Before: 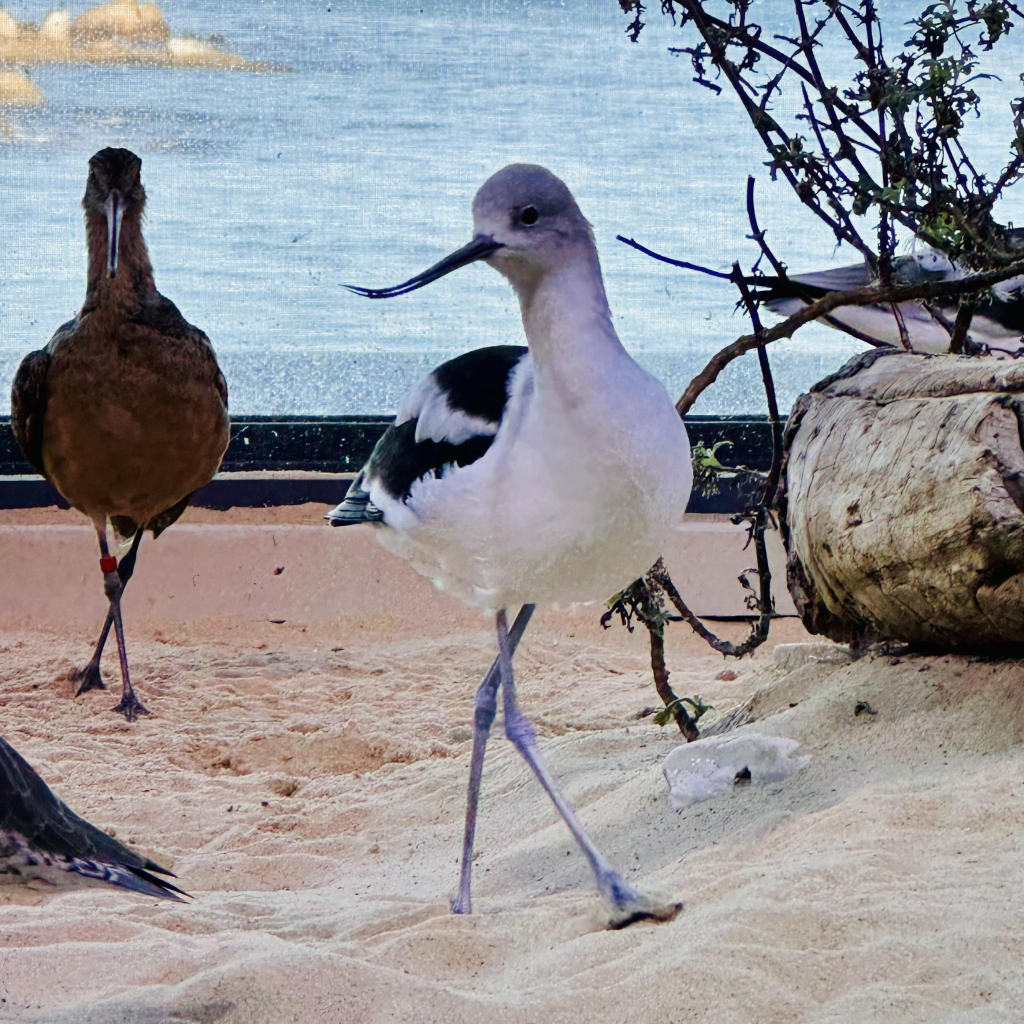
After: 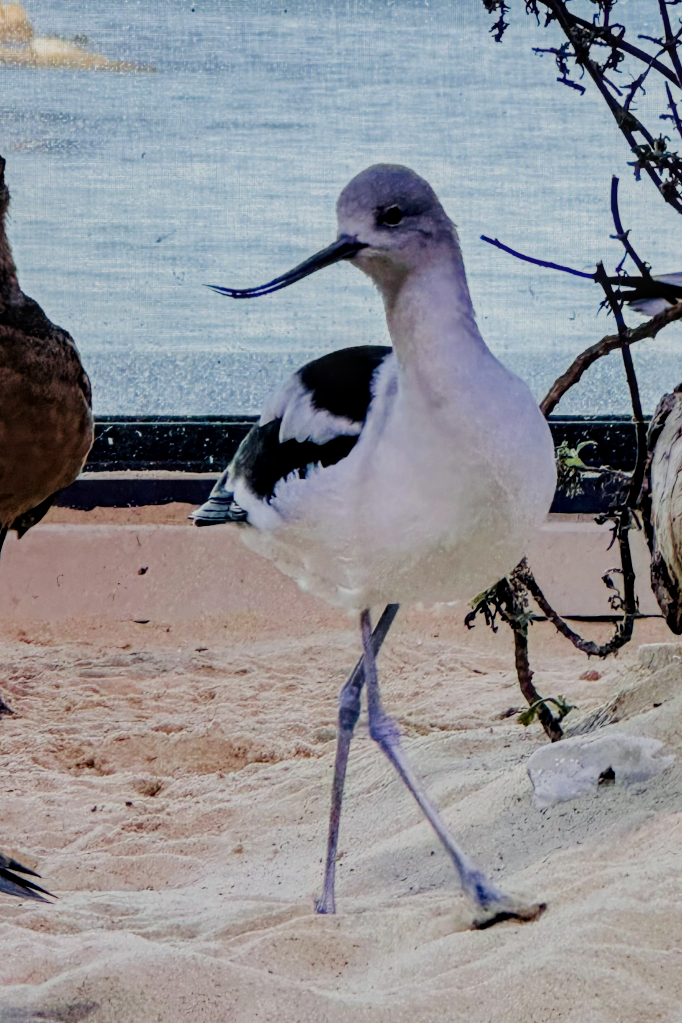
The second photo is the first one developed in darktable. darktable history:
crop and rotate: left 13.326%, right 20.05%
filmic rgb: black relative exposure -7.65 EV, white relative exposure 4.56 EV, threshold 3.04 EV, hardness 3.61, enable highlight reconstruction true
local contrast: detail 130%
